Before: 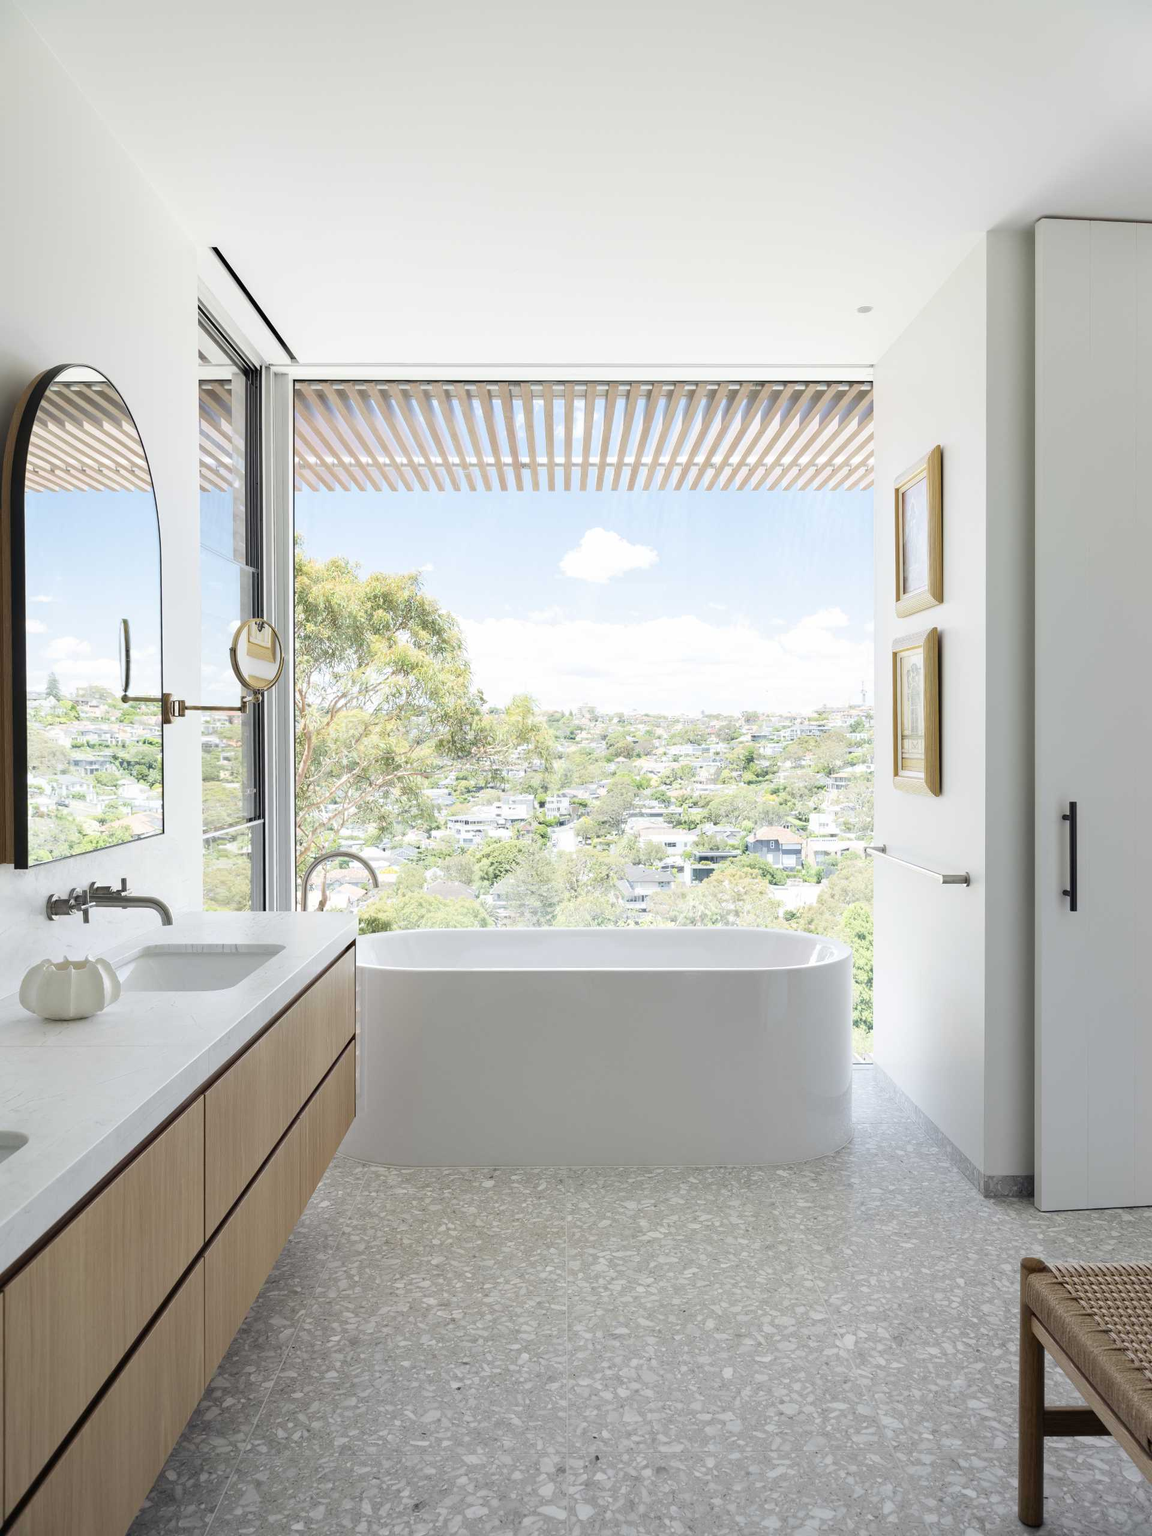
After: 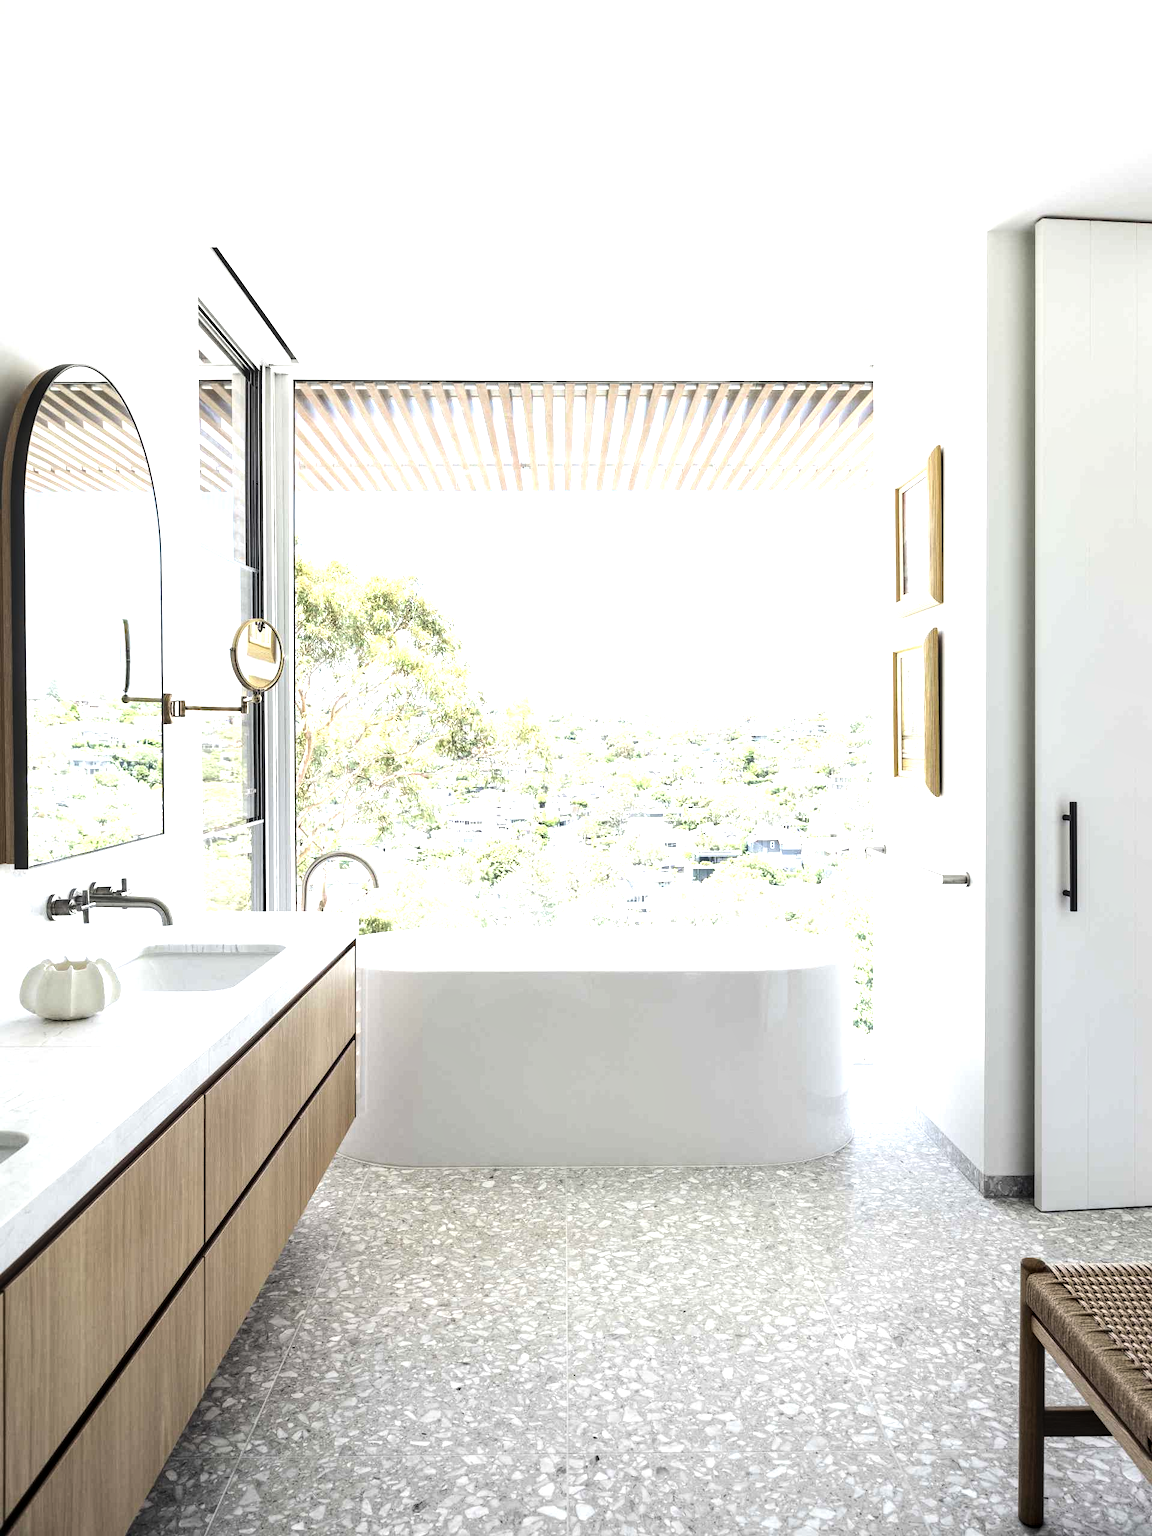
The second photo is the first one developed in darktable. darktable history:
tone equalizer: -8 EV -1.12 EV, -7 EV -0.981 EV, -6 EV -0.846 EV, -5 EV -0.544 EV, -3 EV 0.578 EV, -2 EV 0.889 EV, -1 EV 1 EV, +0 EV 1.06 EV, edges refinement/feathering 500, mask exposure compensation -1.57 EV, preserve details no
local contrast: on, module defaults
